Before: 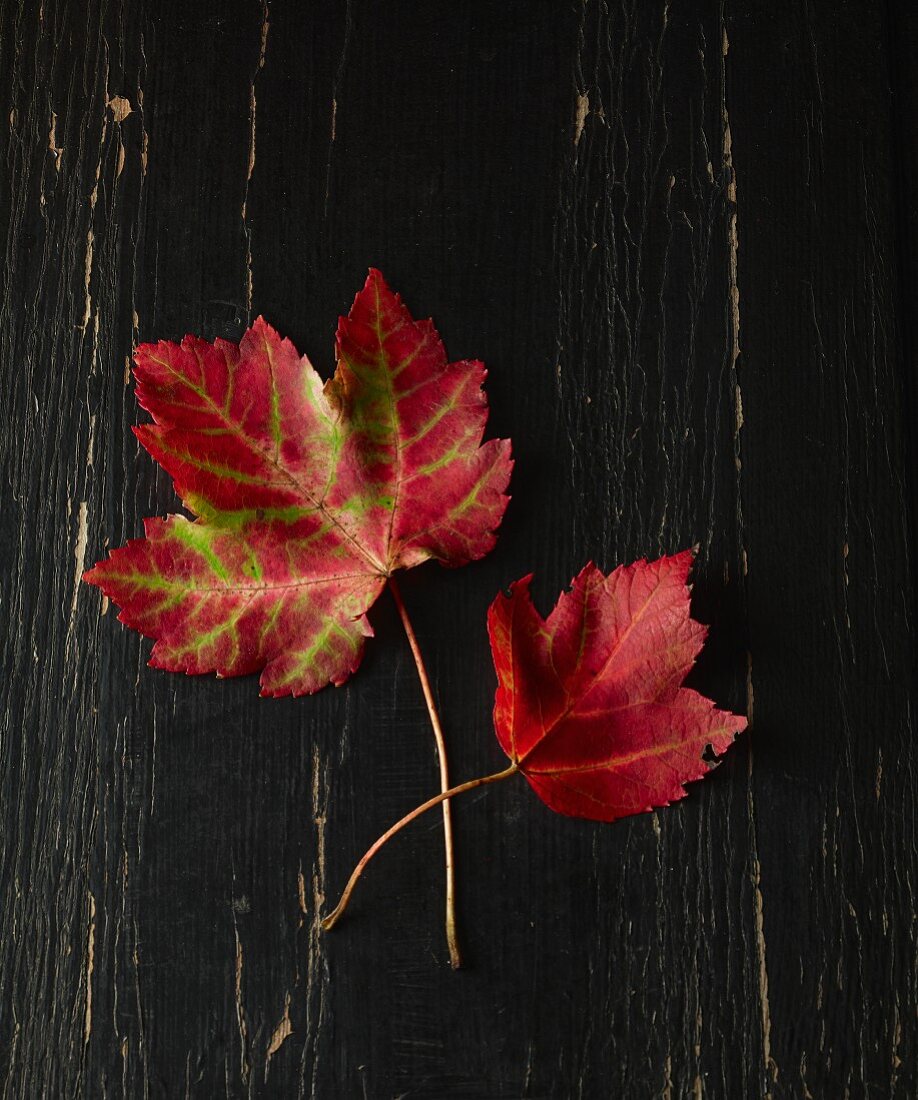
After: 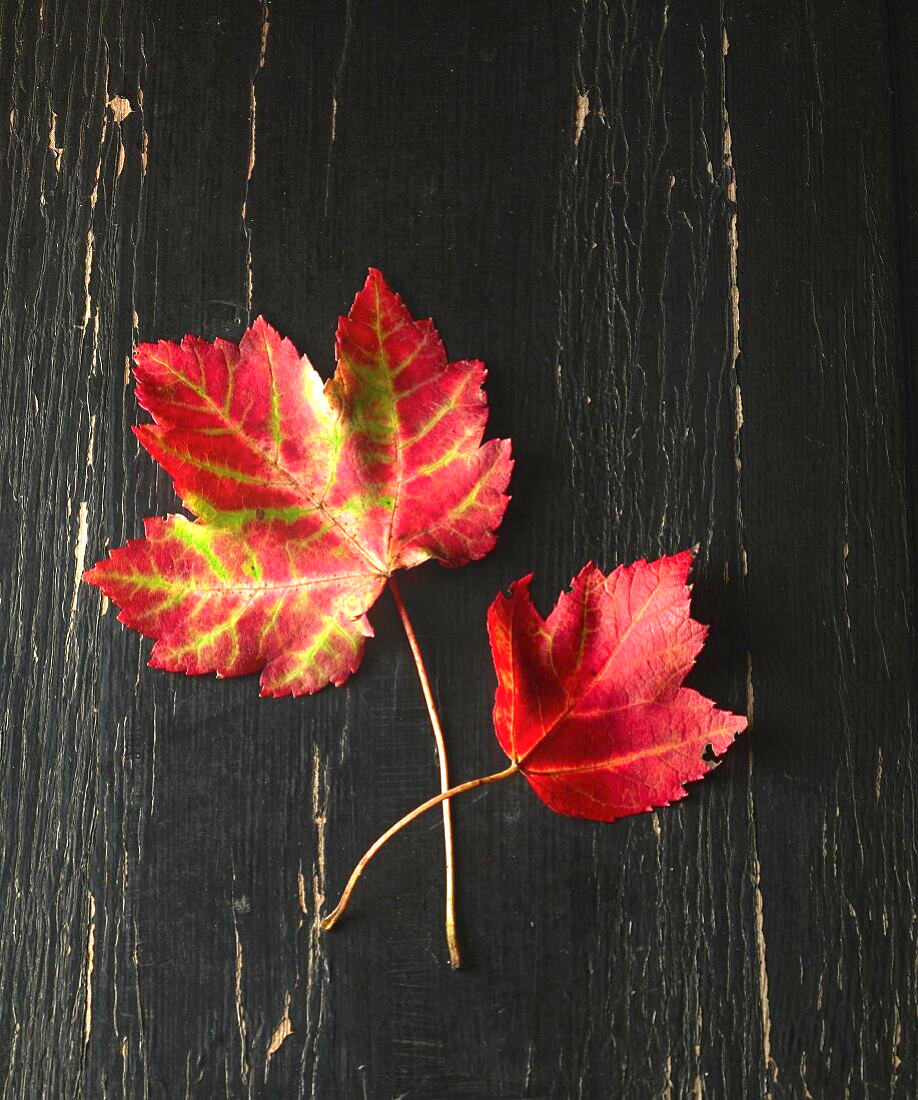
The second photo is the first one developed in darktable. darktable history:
tone equalizer: on, module defaults
exposure: black level correction 0, exposure 1.45 EV, compensate exposure bias true, compensate highlight preservation false
bloom: size 15%, threshold 97%, strength 7%
